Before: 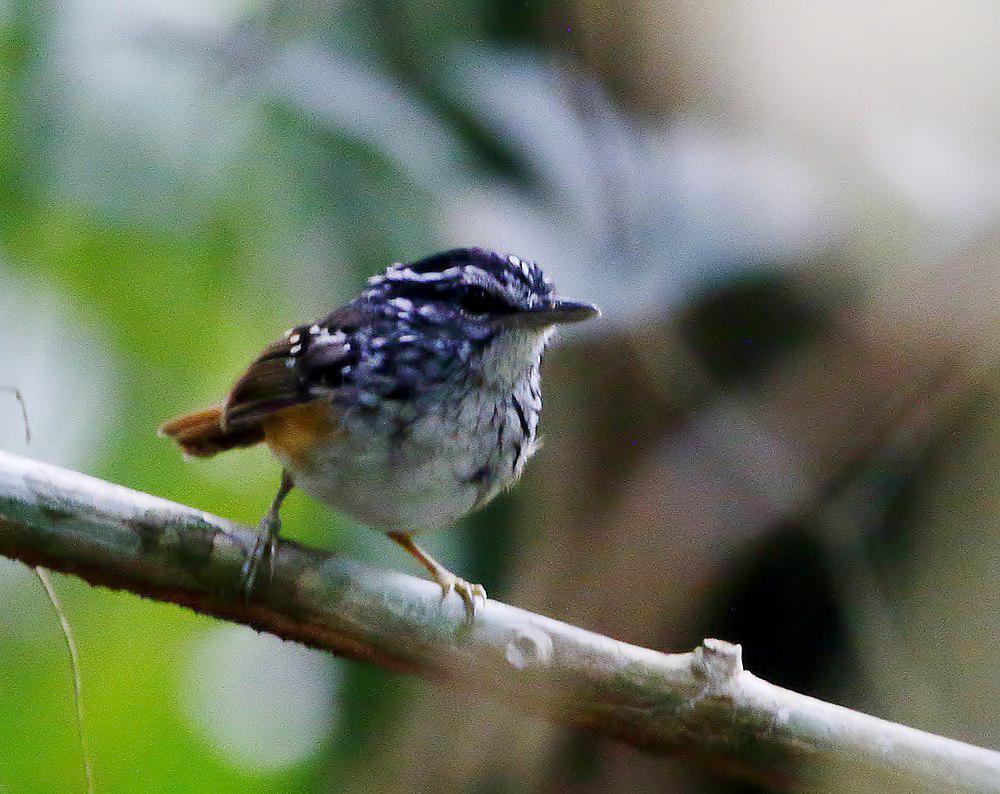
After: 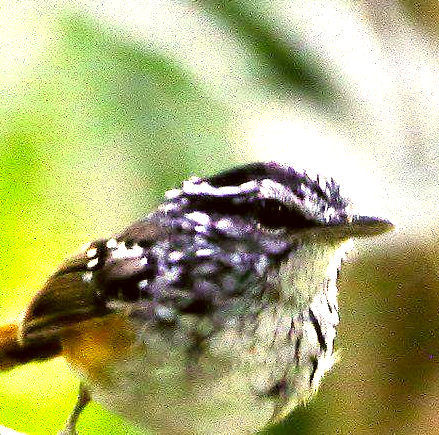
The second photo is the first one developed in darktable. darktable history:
crop: left 20.303%, top 10.857%, right 35.716%, bottom 34.317%
color correction: highlights a* 0.179, highlights b* 29.48, shadows a* -0.269, shadows b* 21.21
tone equalizer: -8 EV -0.755 EV, -7 EV -0.735 EV, -6 EV -0.606 EV, -5 EV -0.397 EV, -3 EV 0.371 EV, -2 EV 0.6 EV, -1 EV 0.681 EV, +0 EV 0.732 EV
exposure: exposure 1.001 EV, compensate highlight preservation false
